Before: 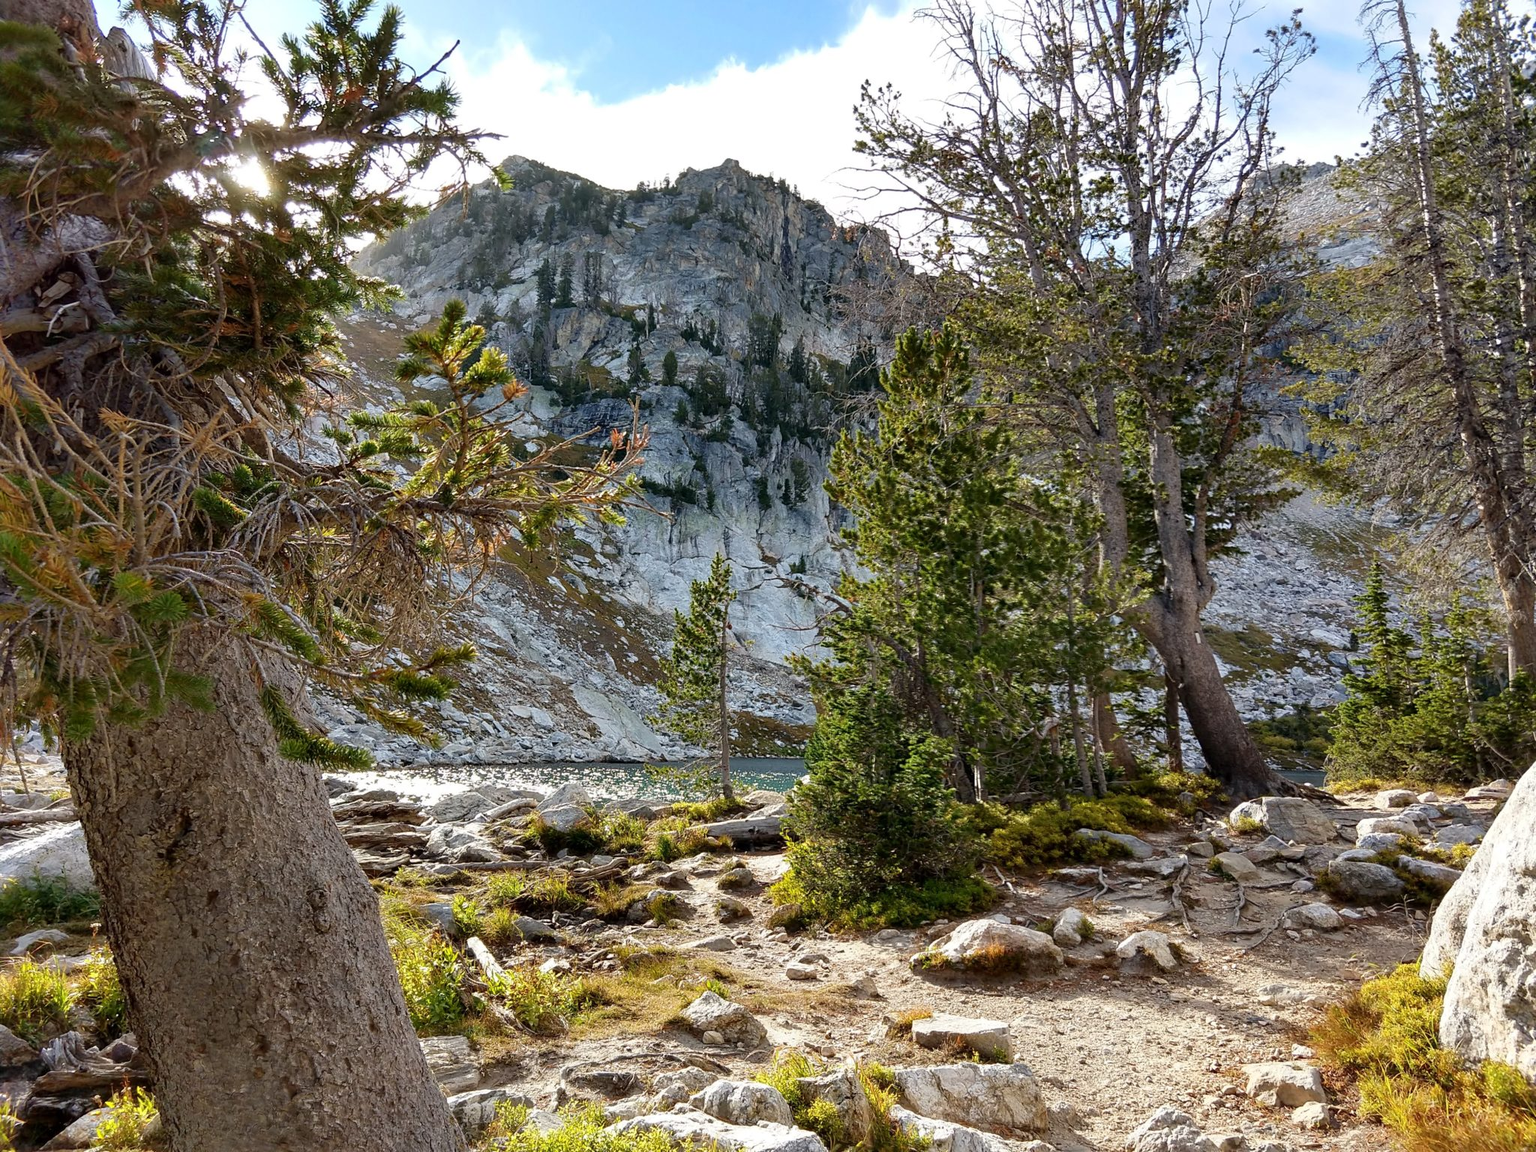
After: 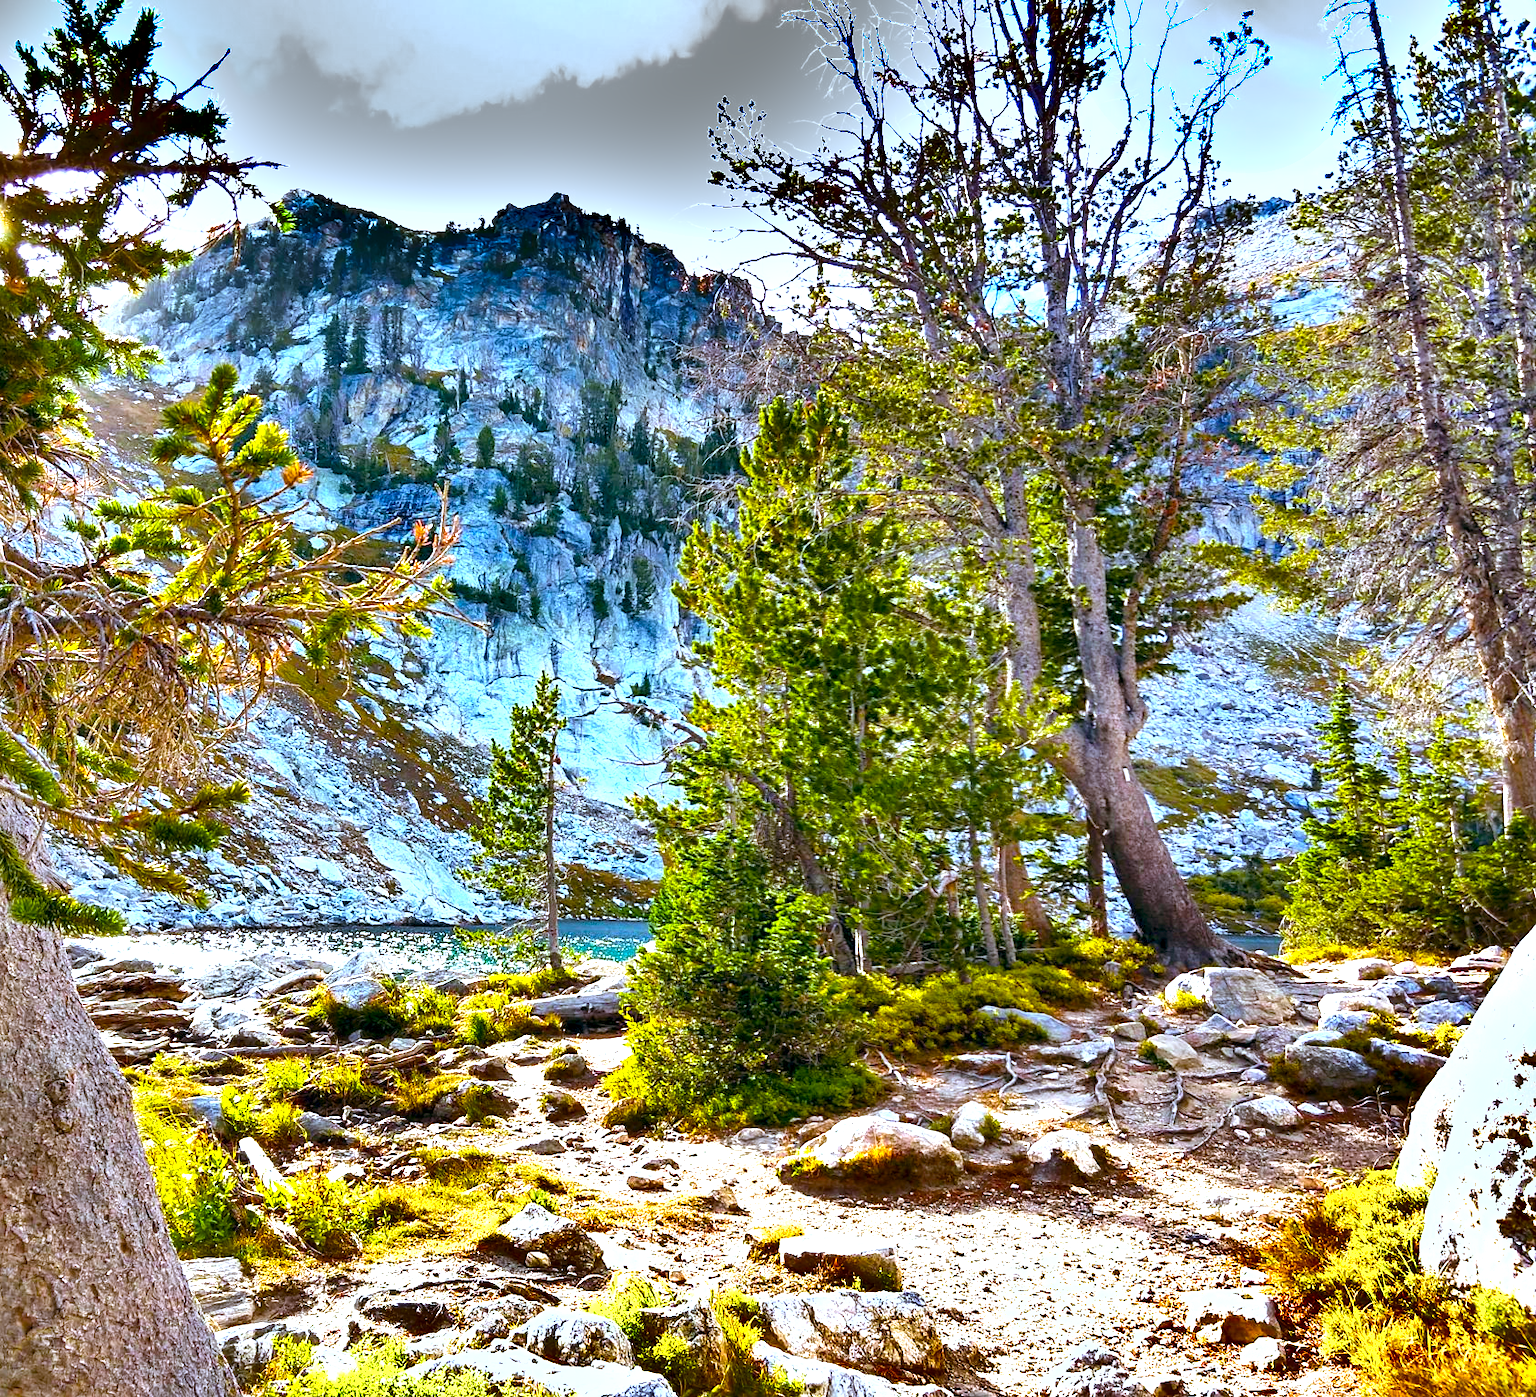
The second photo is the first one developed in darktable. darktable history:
color balance: lift [1, 0.998, 1.001, 1.002], gamma [1, 1.02, 1, 0.98], gain [1, 1.02, 1.003, 0.98]
shadows and highlights: shadows 30.63, highlights -63.22, shadows color adjustment 98%, highlights color adjustment 58.61%, soften with gaussian
local contrast: highlights 100%, shadows 100%, detail 120%, midtone range 0.2
white balance: red 0.954, blue 1.079
crop: left 17.582%, bottom 0.031%
exposure: black level correction 0, exposure 1.45 EV, compensate exposure bias true, compensate highlight preservation false
color balance rgb: linear chroma grading › global chroma 25%, perceptual saturation grading › global saturation 50%
color correction: highlights a* -4.18, highlights b* -10.81
